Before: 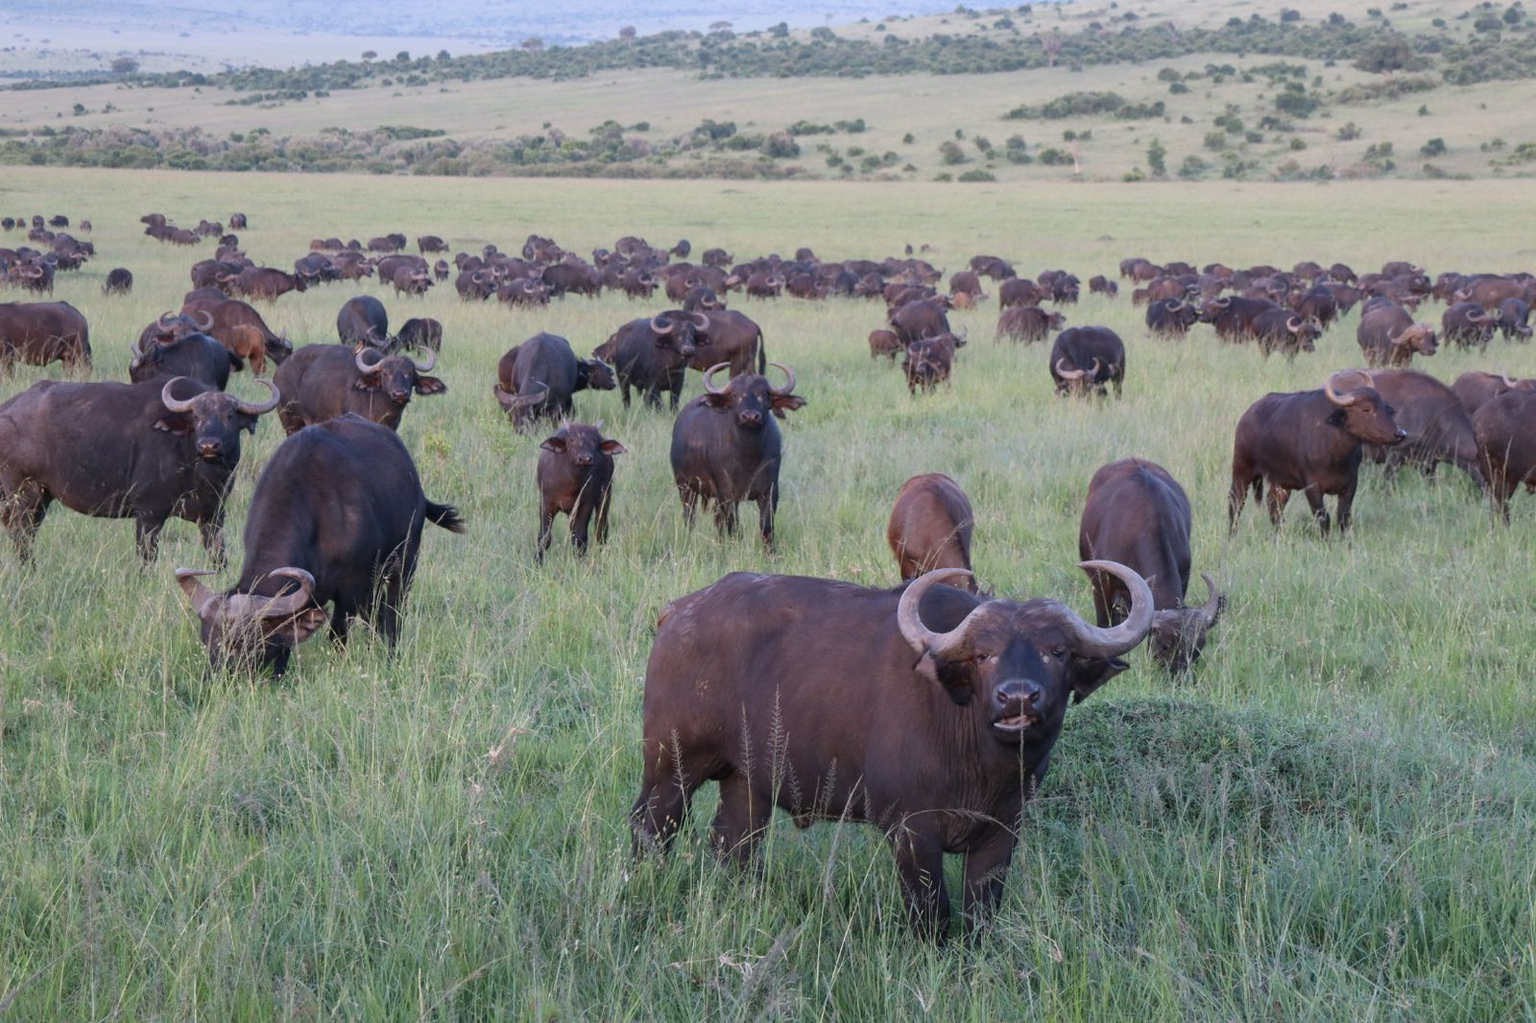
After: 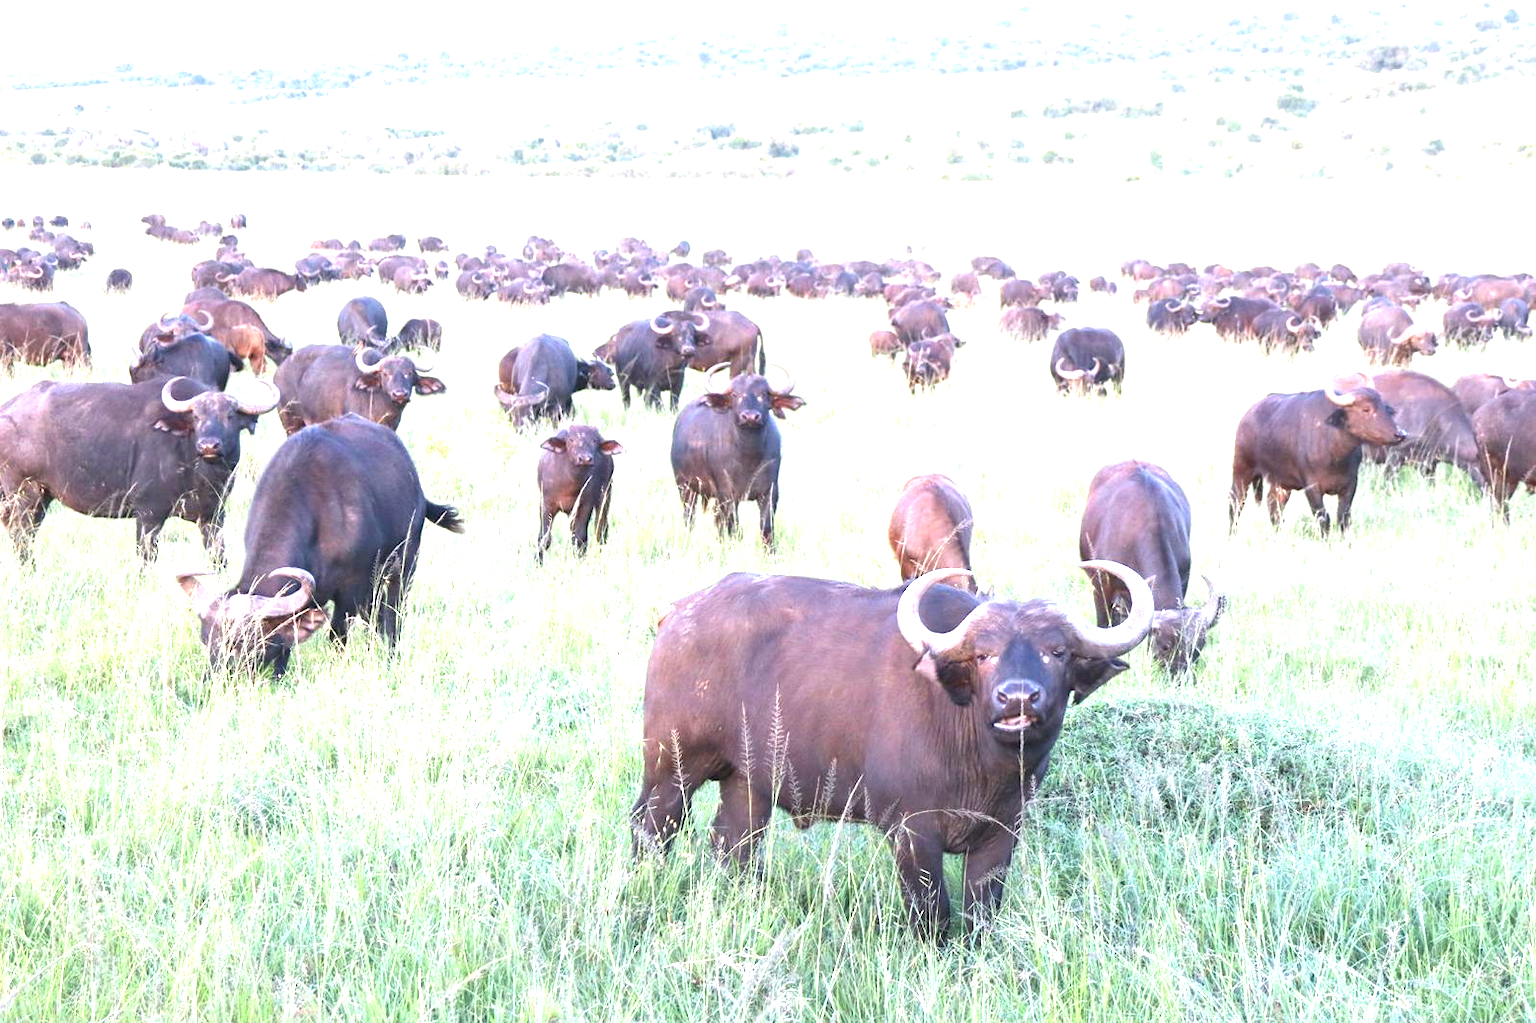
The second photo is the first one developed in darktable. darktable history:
exposure: exposure 2.254 EV, compensate highlight preservation false
